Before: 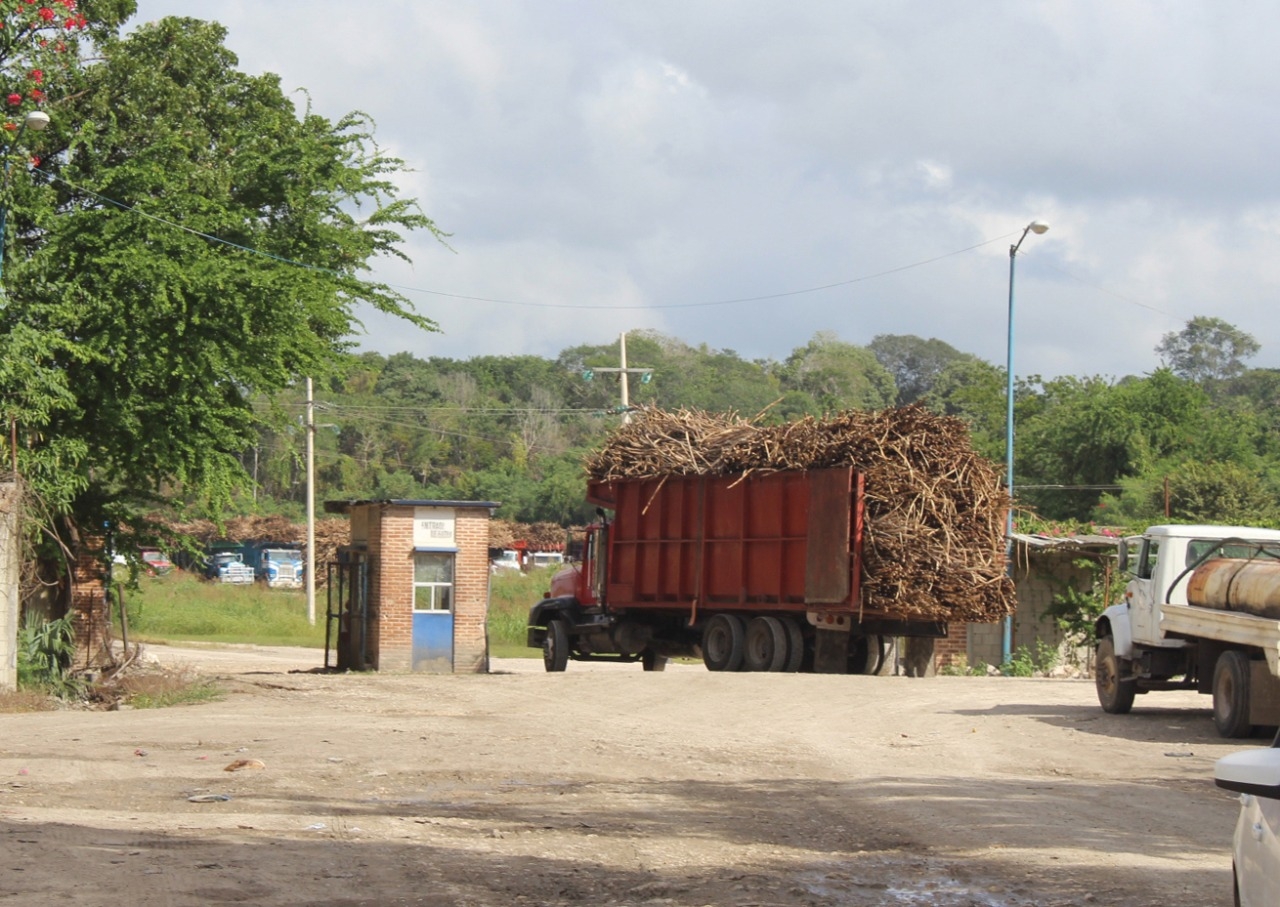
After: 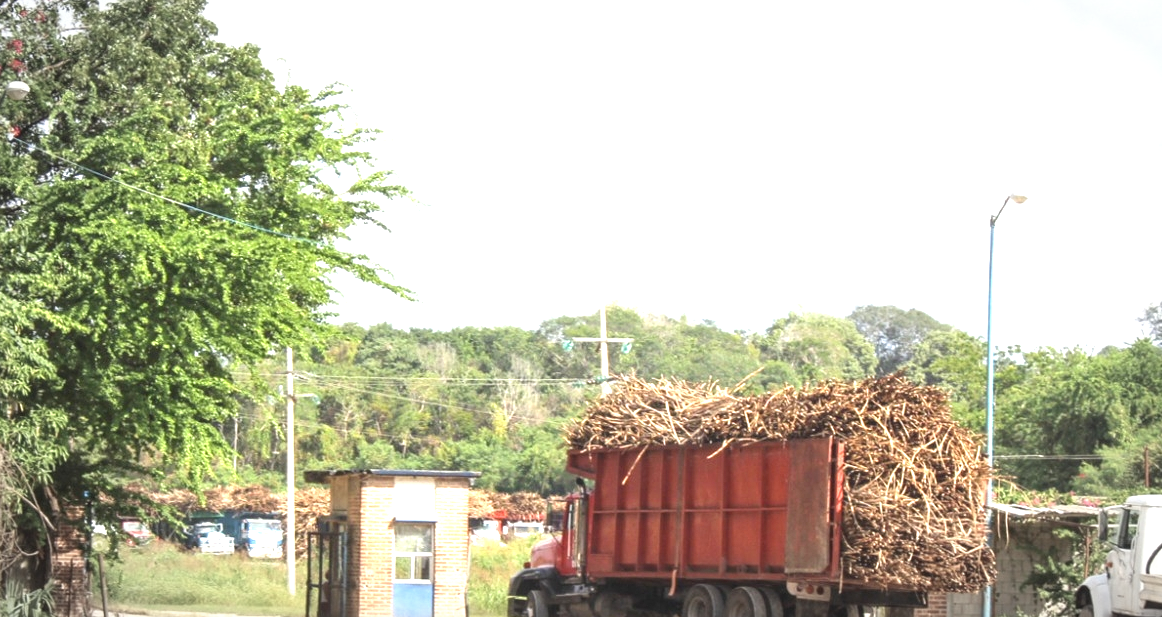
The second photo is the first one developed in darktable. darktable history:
local contrast: on, module defaults
crop: left 1.59%, top 3.396%, right 7.619%, bottom 28.49%
vignetting: automatic ratio true, unbound false
exposure: black level correction 0, exposure 1.474 EV, compensate exposure bias true, compensate highlight preservation false
